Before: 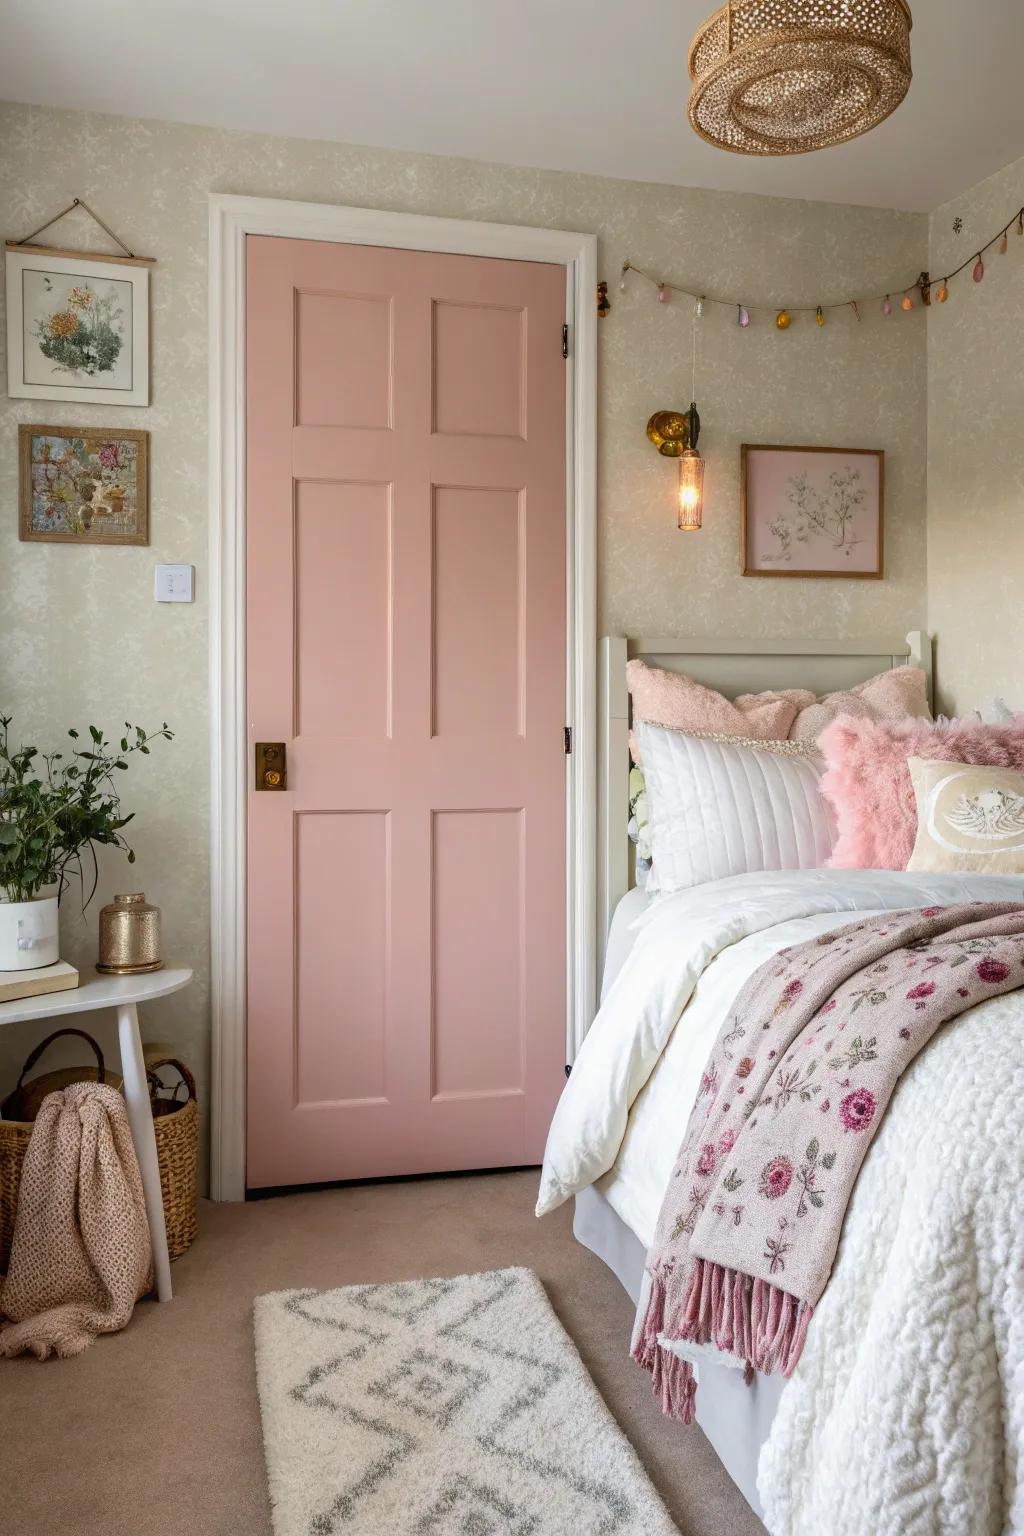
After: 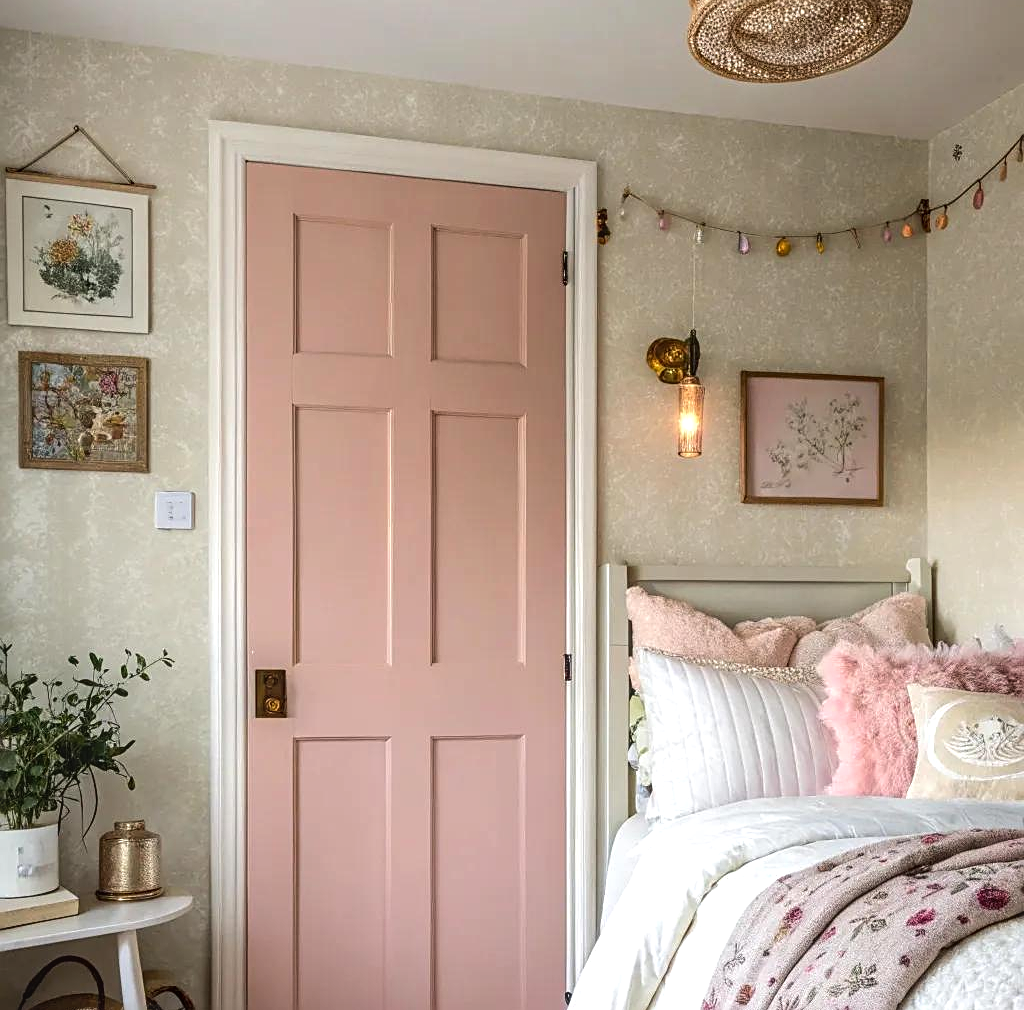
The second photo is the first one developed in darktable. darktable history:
local contrast: on, module defaults
crop and rotate: top 4.806%, bottom 29.429%
contrast brightness saturation: contrast -0.119
sharpen: on, module defaults
tone equalizer: -8 EV -0.432 EV, -7 EV -0.405 EV, -6 EV -0.32 EV, -5 EV -0.261 EV, -3 EV 0.192 EV, -2 EV 0.323 EV, -1 EV 0.399 EV, +0 EV 0.407 EV, edges refinement/feathering 500, mask exposure compensation -1.57 EV, preserve details no
